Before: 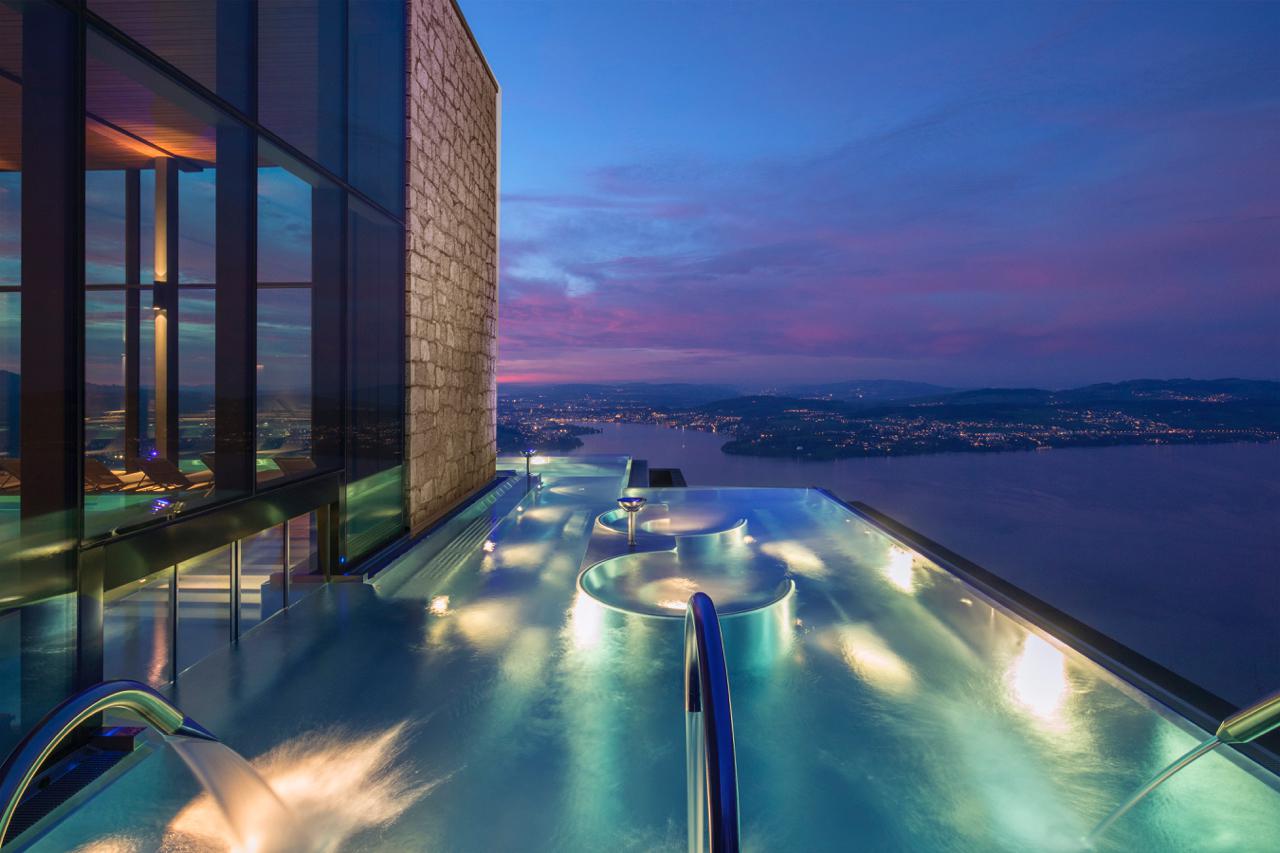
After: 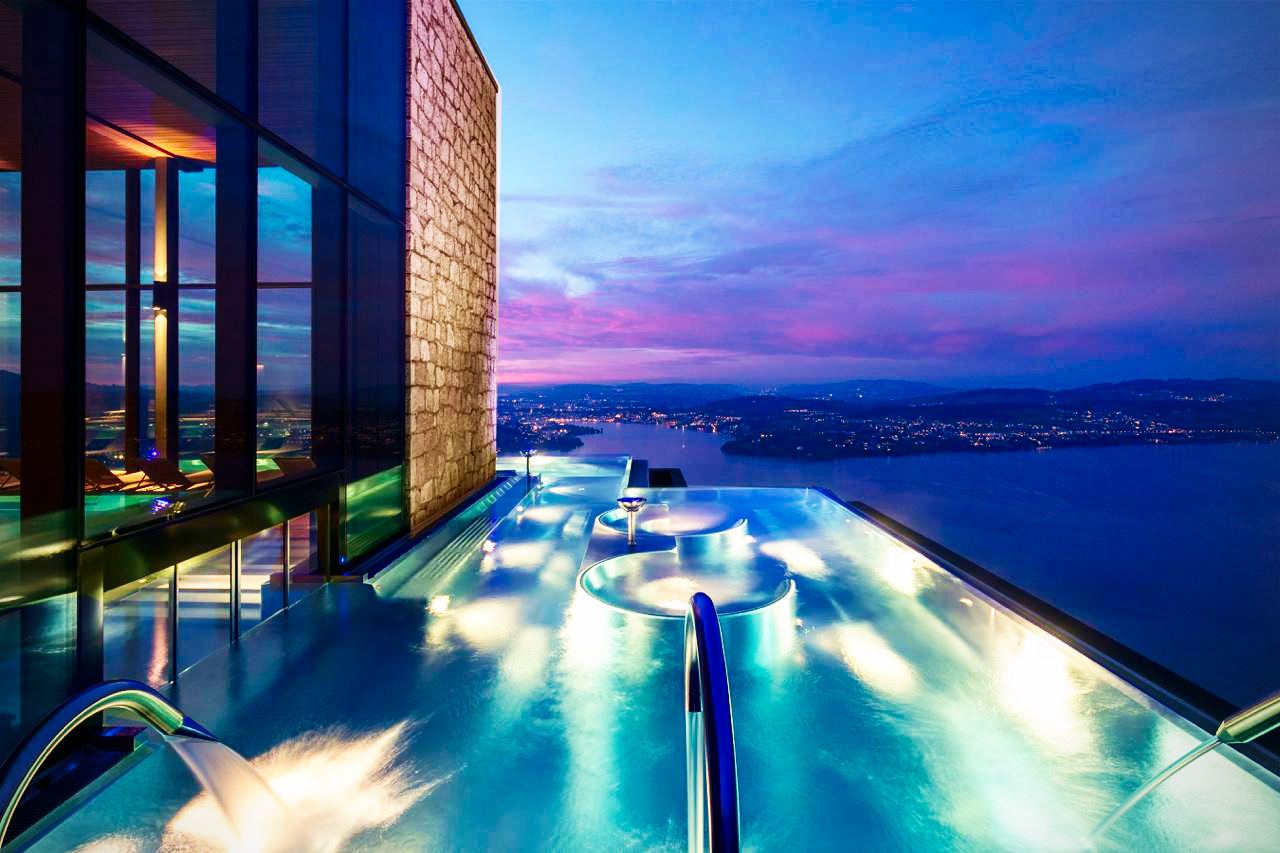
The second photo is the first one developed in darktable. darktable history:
contrast brightness saturation: contrast 0.068, brightness -0.134, saturation 0.065
base curve: curves: ch0 [(0, 0) (0.007, 0.004) (0.027, 0.03) (0.046, 0.07) (0.207, 0.54) (0.442, 0.872) (0.673, 0.972) (1, 1)], preserve colors none
vignetting: fall-off radius 61.21%, unbound false
velvia: on, module defaults
